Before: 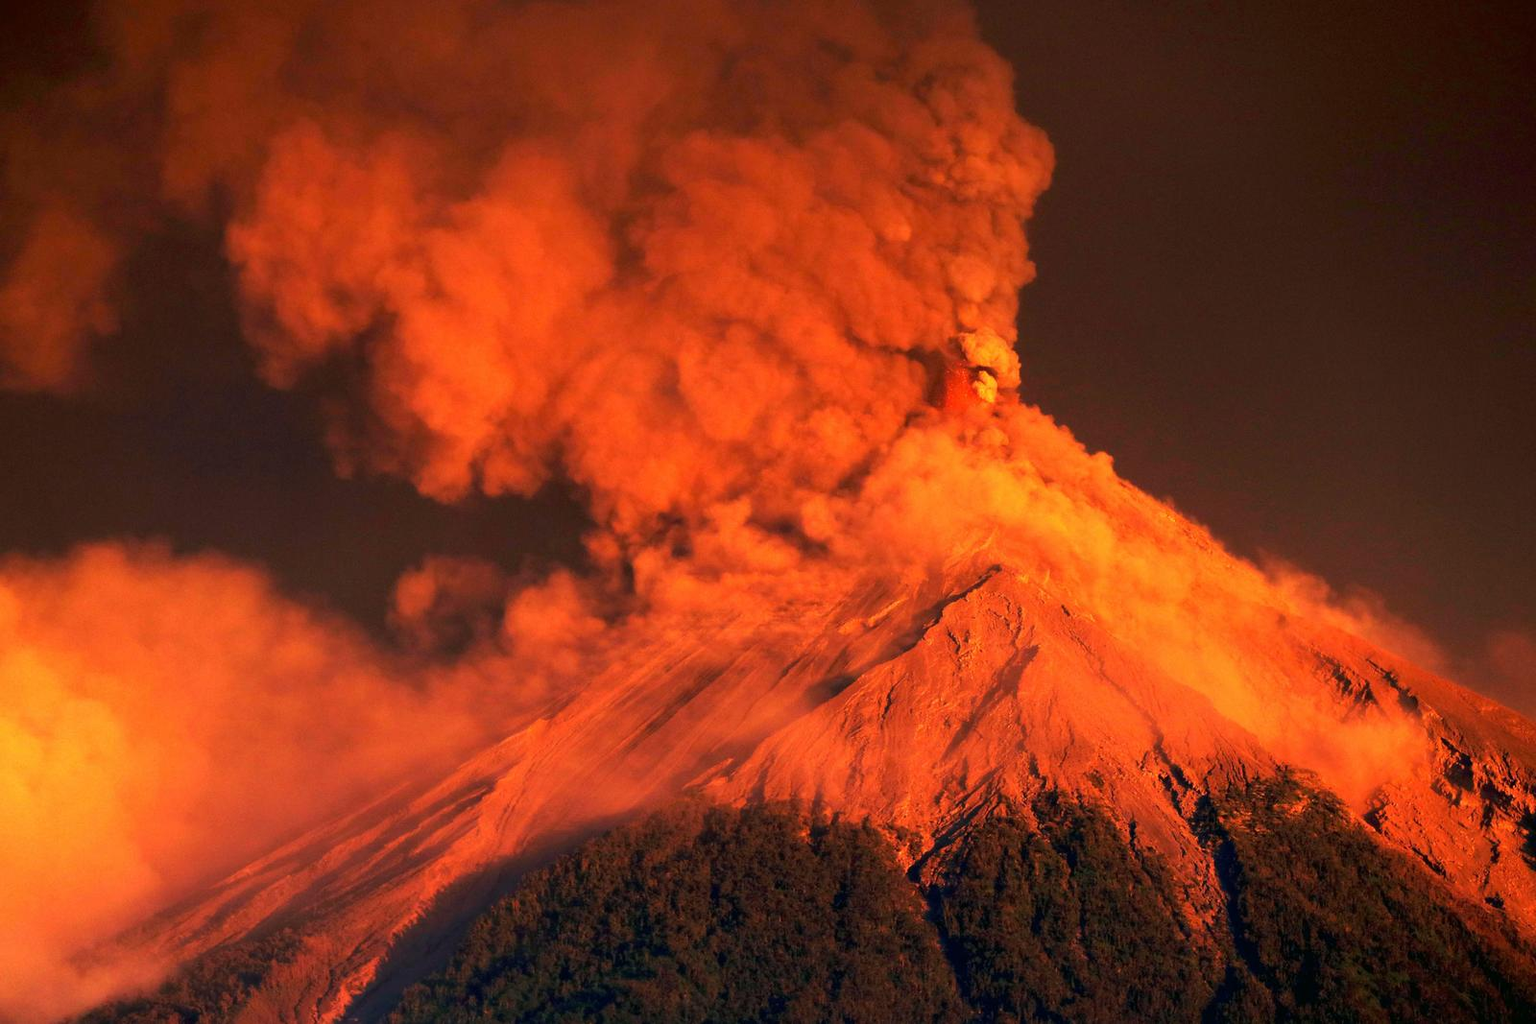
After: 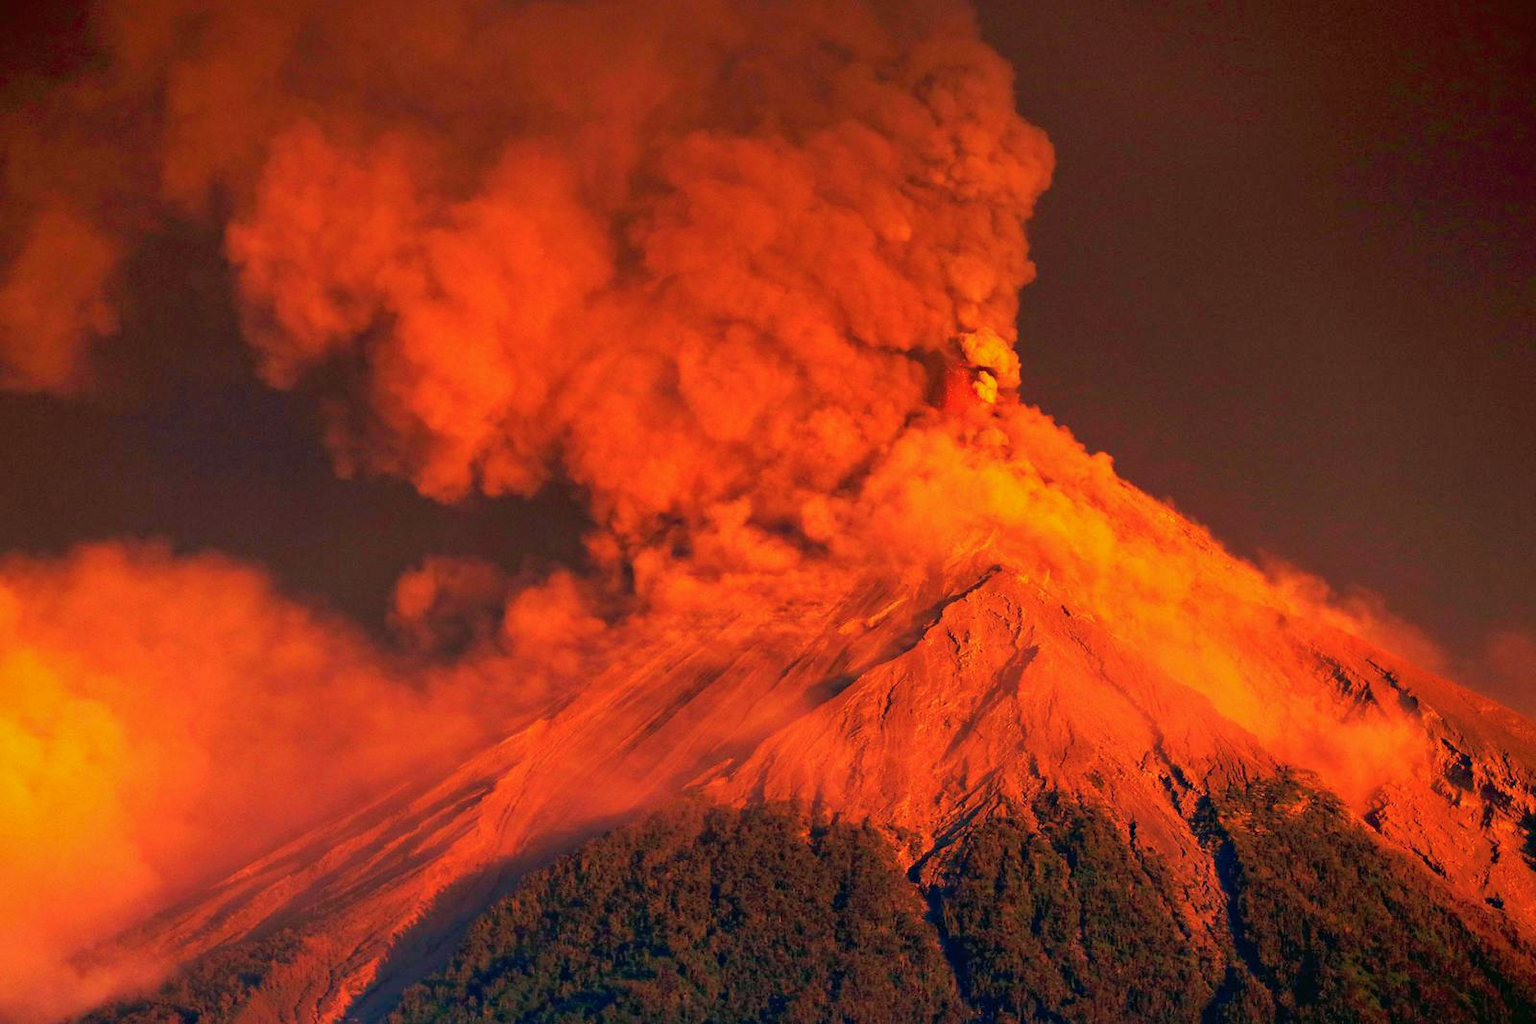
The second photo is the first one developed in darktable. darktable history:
color balance rgb: global vibrance 20%
local contrast: mode bilateral grid, contrast 100, coarseness 100, detail 91%, midtone range 0.2
haze removal: compatibility mode true, adaptive false
shadows and highlights: on, module defaults
